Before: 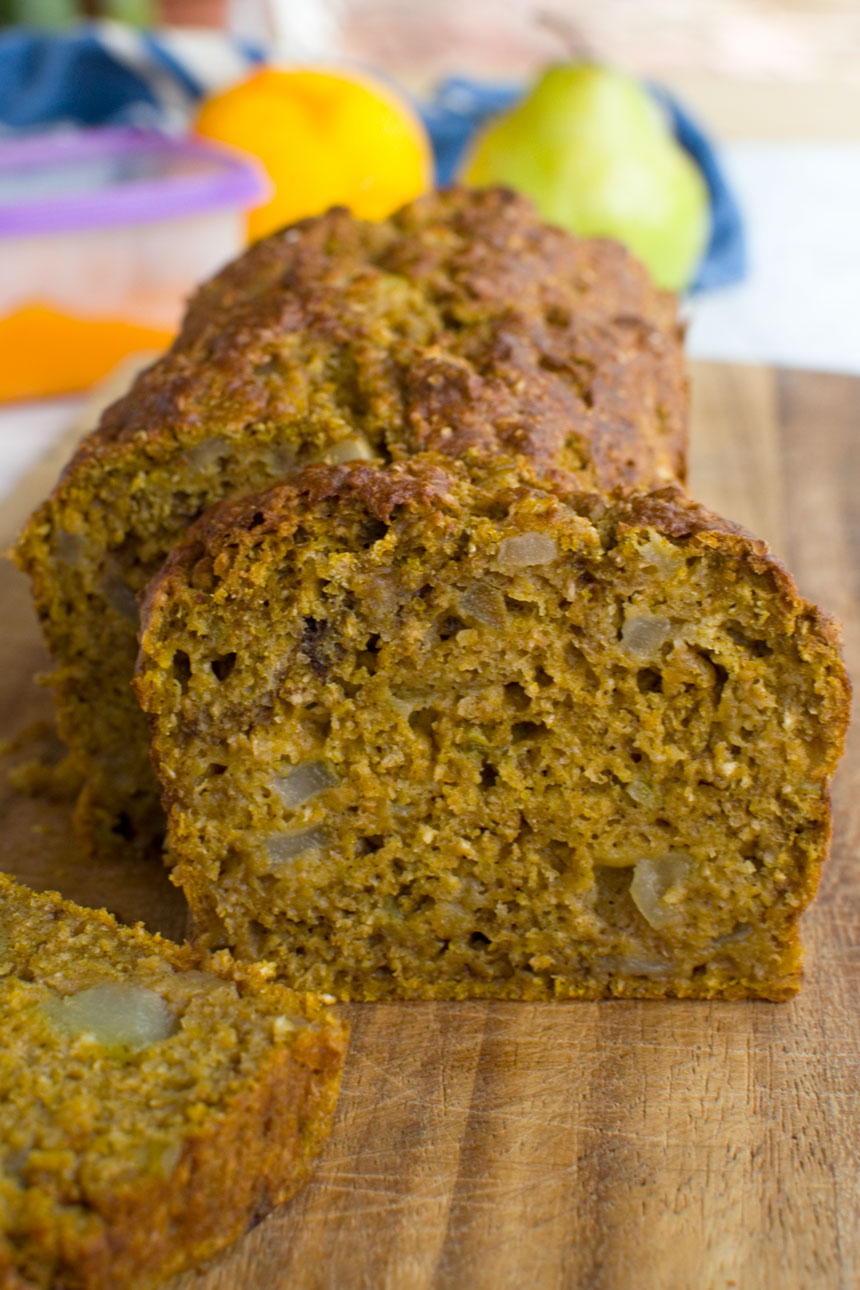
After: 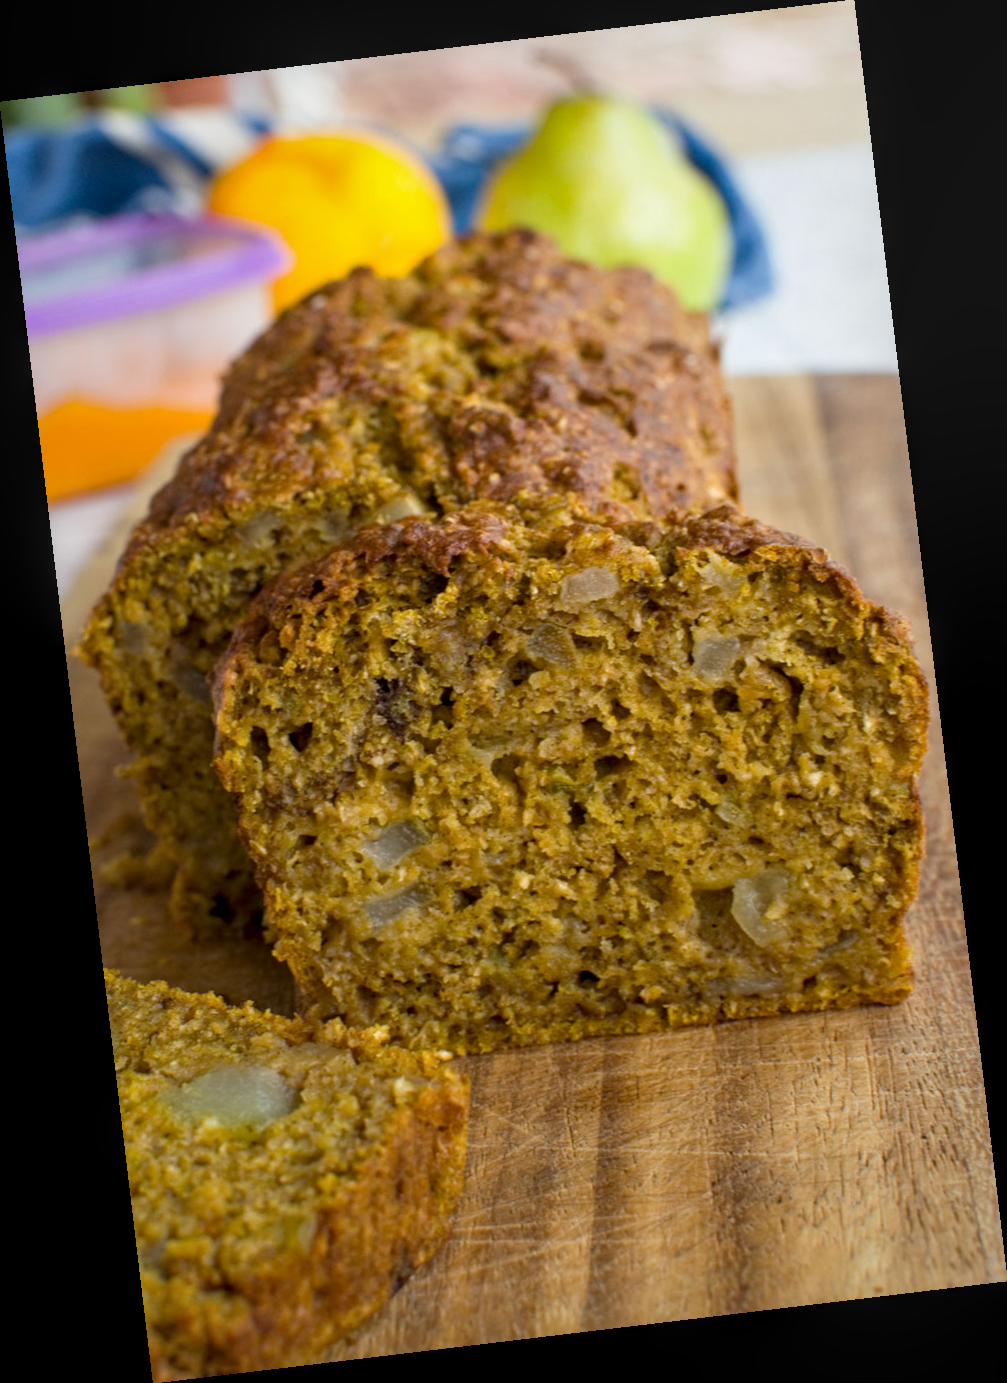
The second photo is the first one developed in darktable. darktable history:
local contrast: on, module defaults
rotate and perspective: rotation -6.83°, automatic cropping off
